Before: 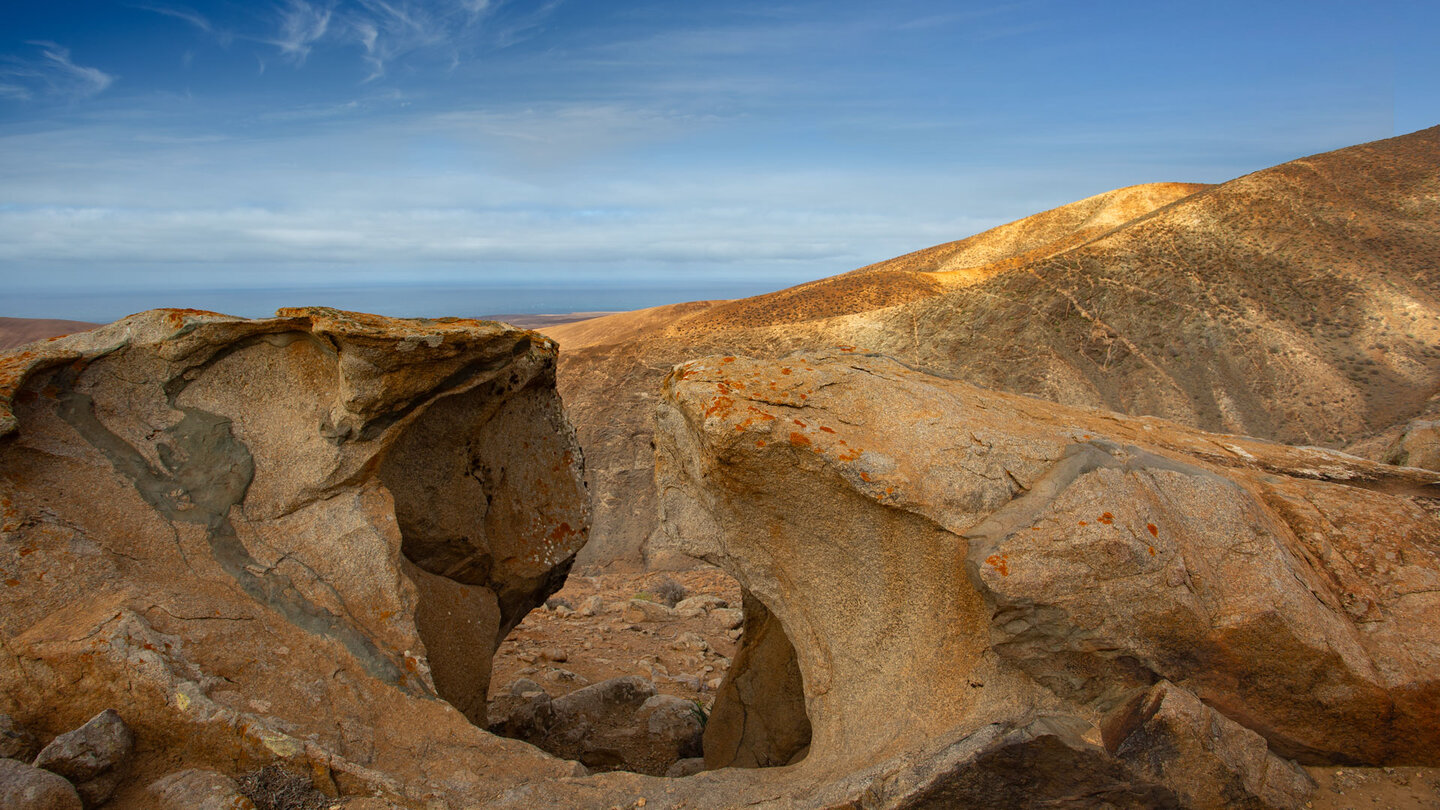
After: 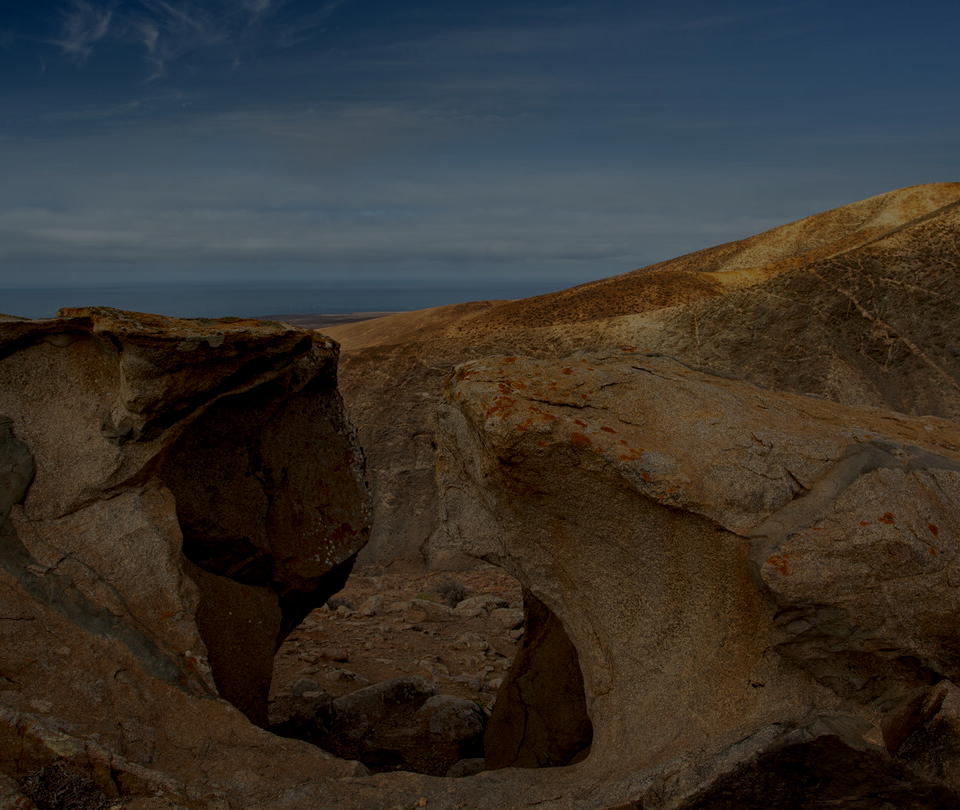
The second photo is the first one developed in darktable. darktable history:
crop and rotate: left 15.262%, right 18.005%
exposure: exposure -2.438 EV, compensate highlight preservation false
local contrast: on, module defaults
